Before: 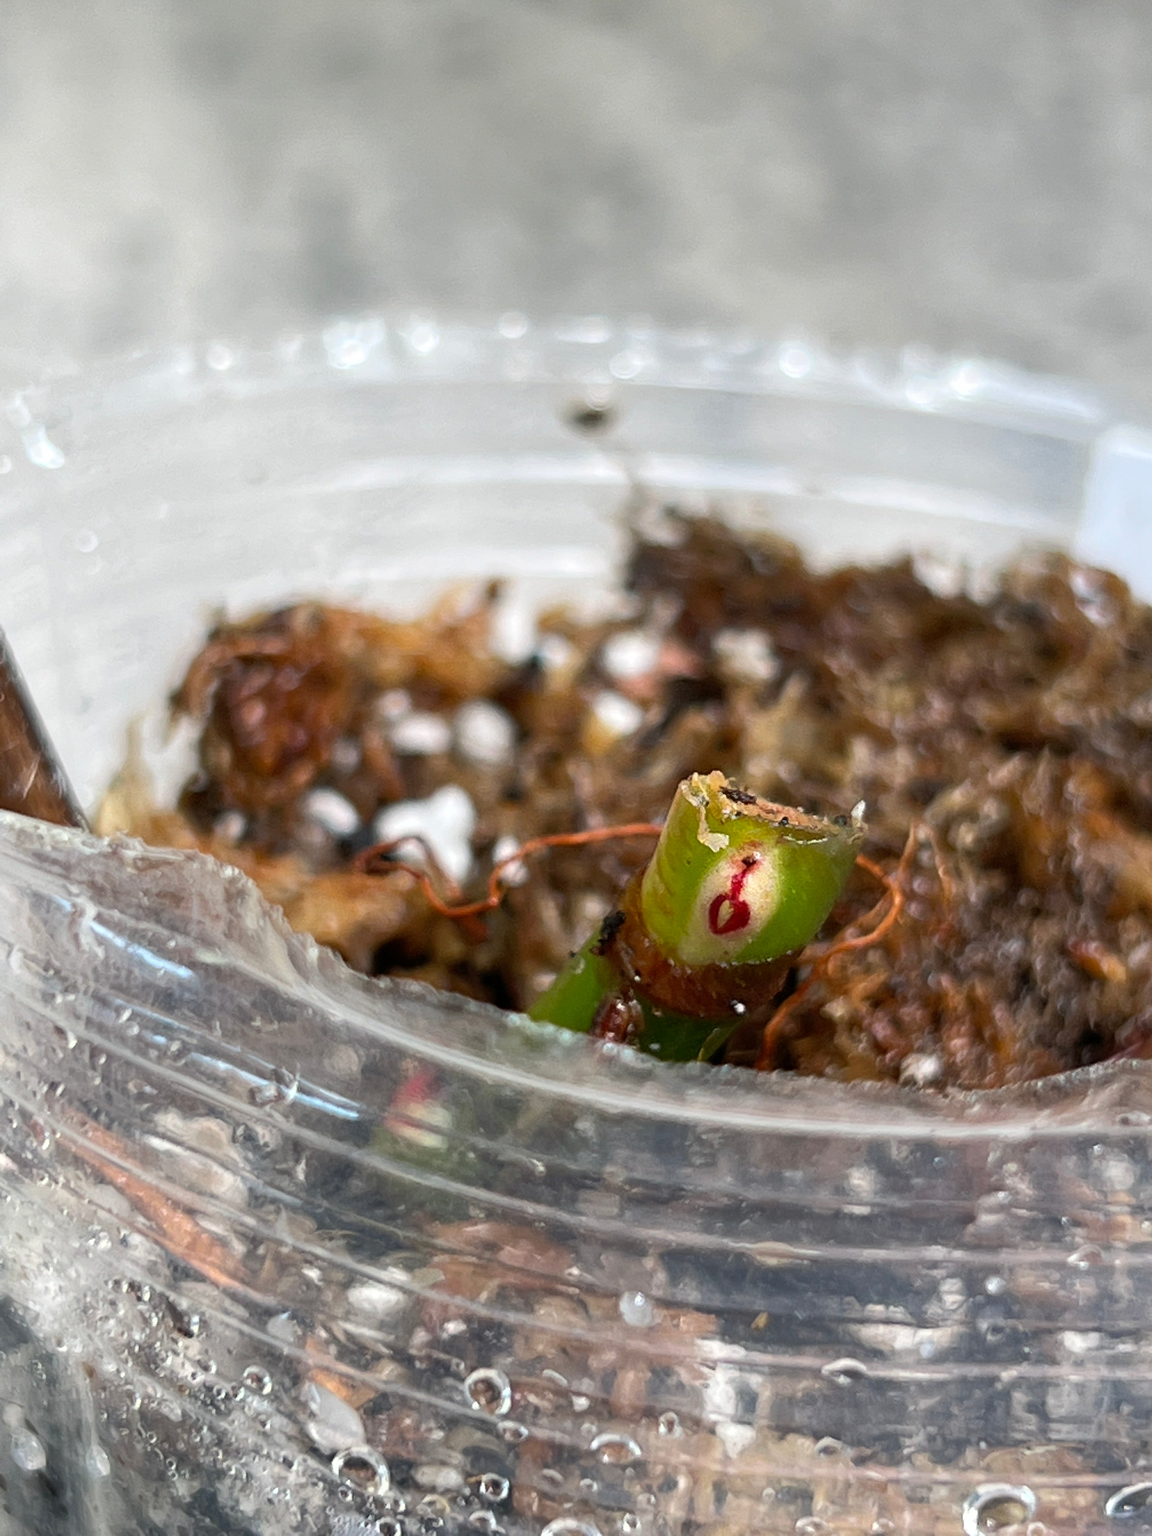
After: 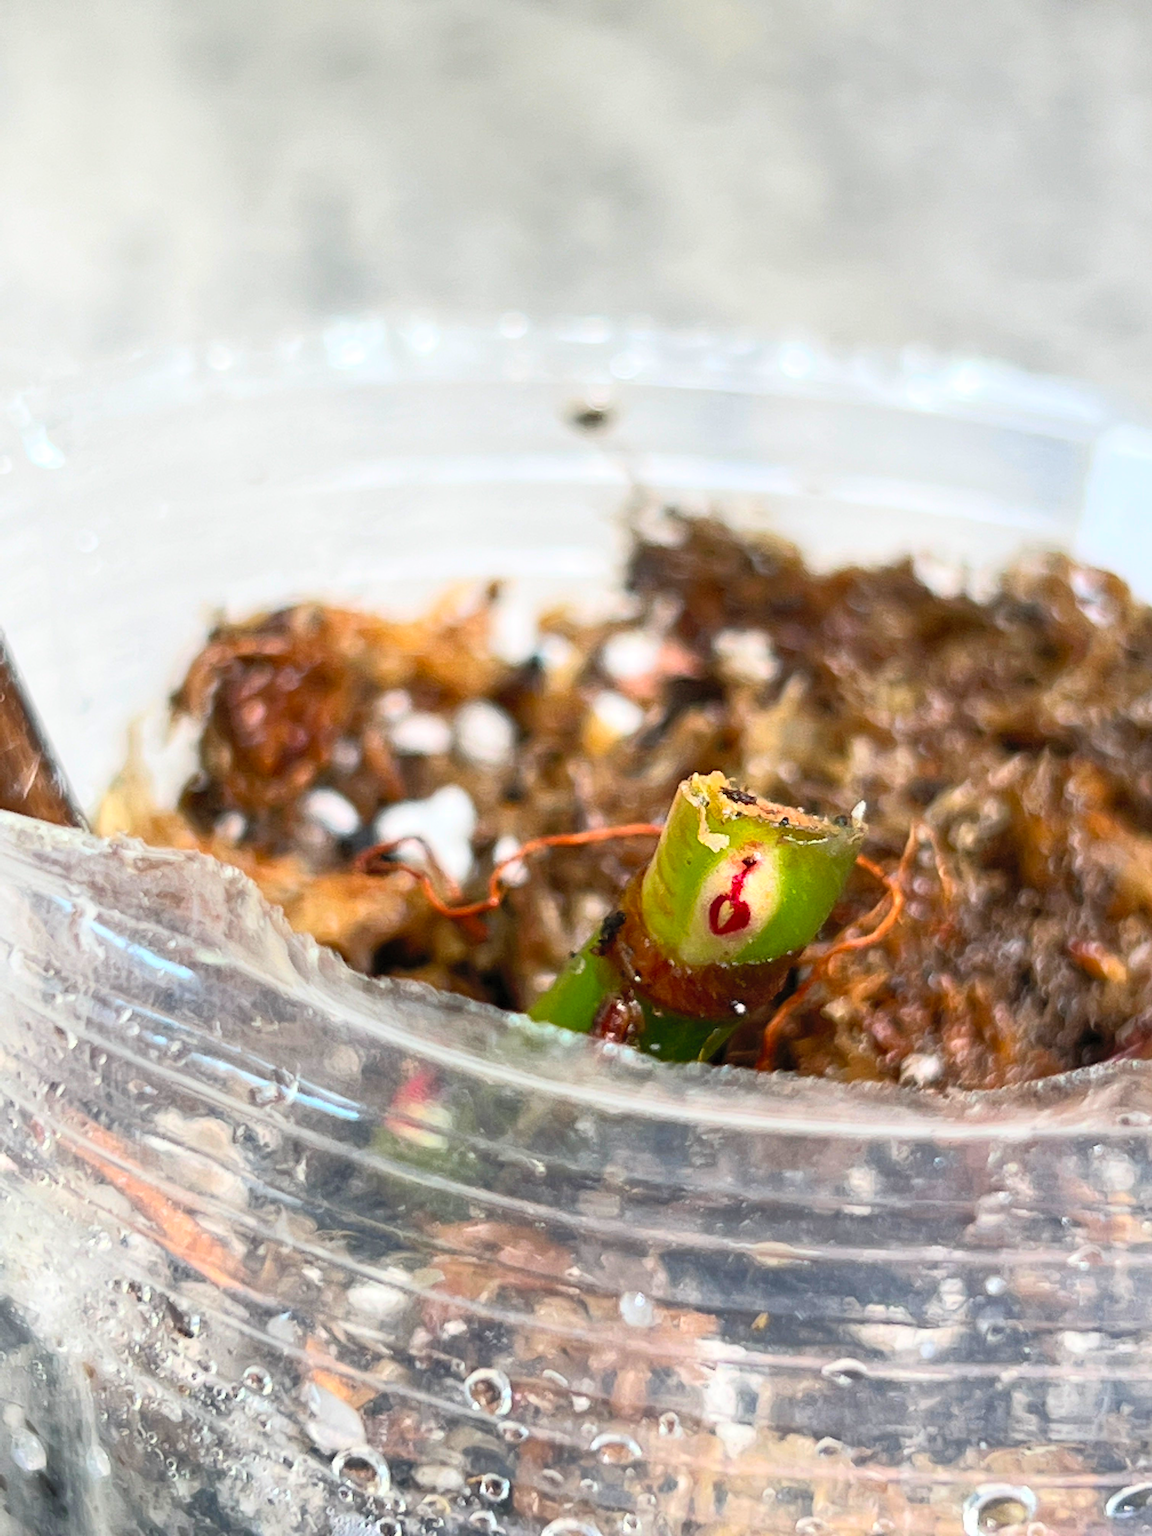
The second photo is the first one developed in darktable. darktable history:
contrast brightness saturation: contrast 0.239, brightness 0.26, saturation 0.39
